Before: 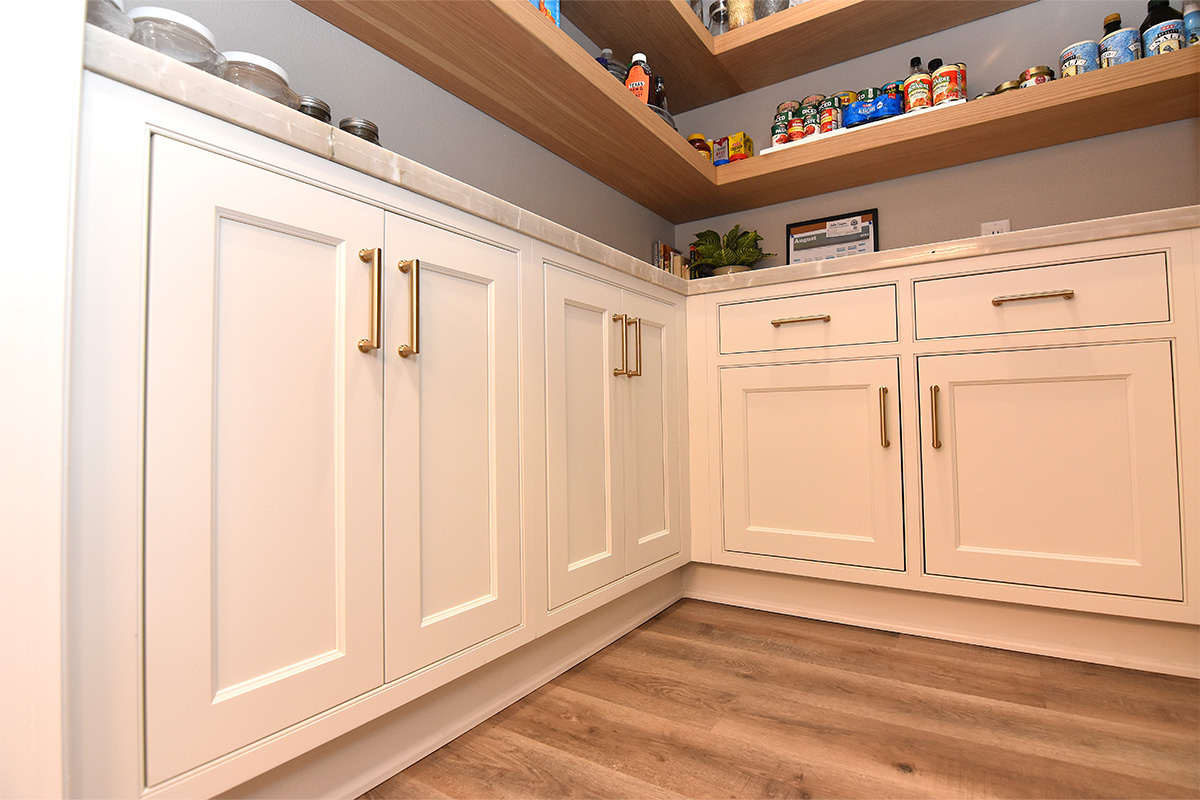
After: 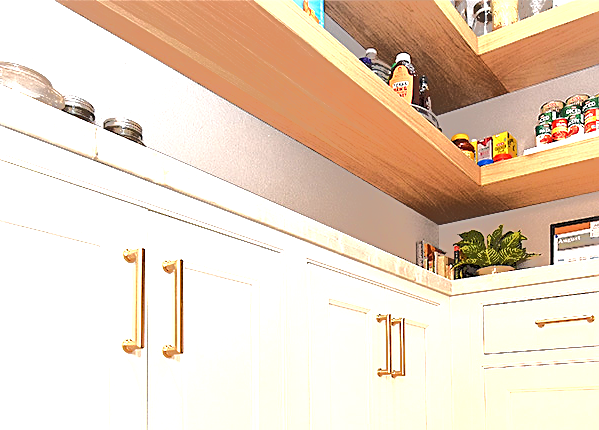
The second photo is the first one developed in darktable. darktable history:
sharpen: on, module defaults
crop: left 19.711%, right 30.366%, bottom 46.147%
exposure: black level correction 0, exposure 1.457 EV, compensate highlight preservation false
tone equalizer: -7 EV -0.642 EV, -6 EV 1.02 EV, -5 EV -0.443 EV, -4 EV 0.459 EV, -3 EV 0.44 EV, -2 EV 0.143 EV, -1 EV -0.151 EV, +0 EV -0.371 EV, edges refinement/feathering 500, mask exposure compensation -1.57 EV, preserve details no
